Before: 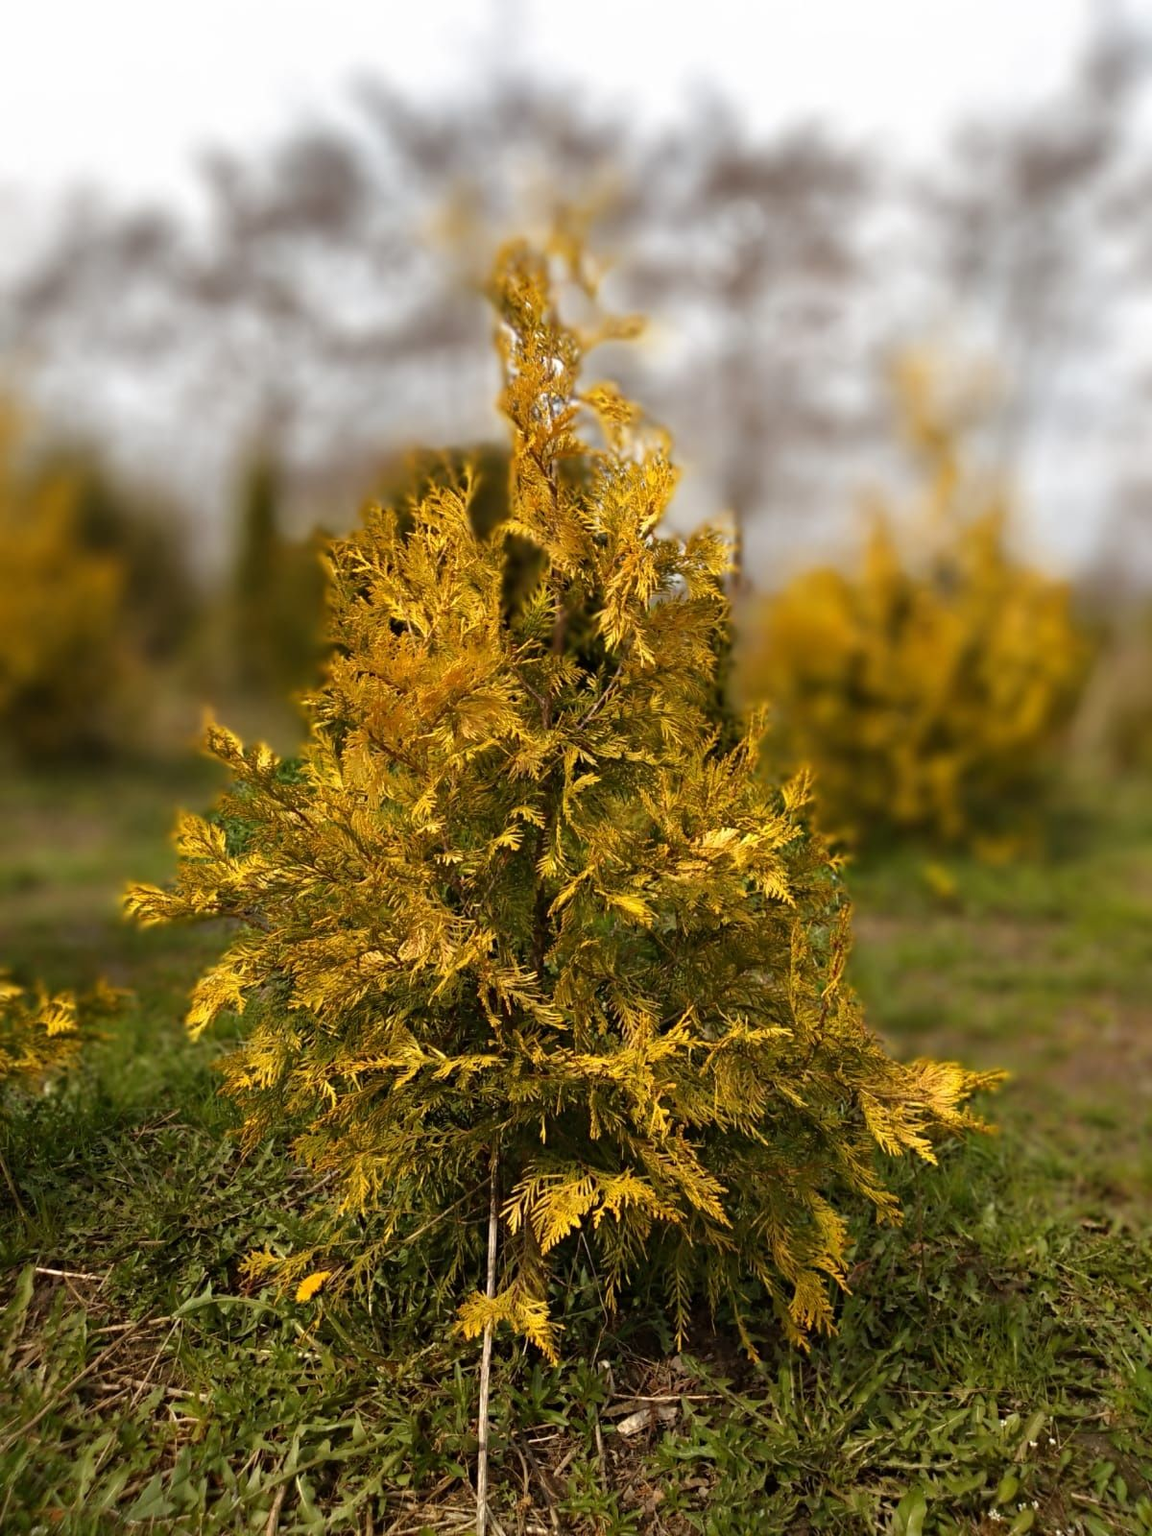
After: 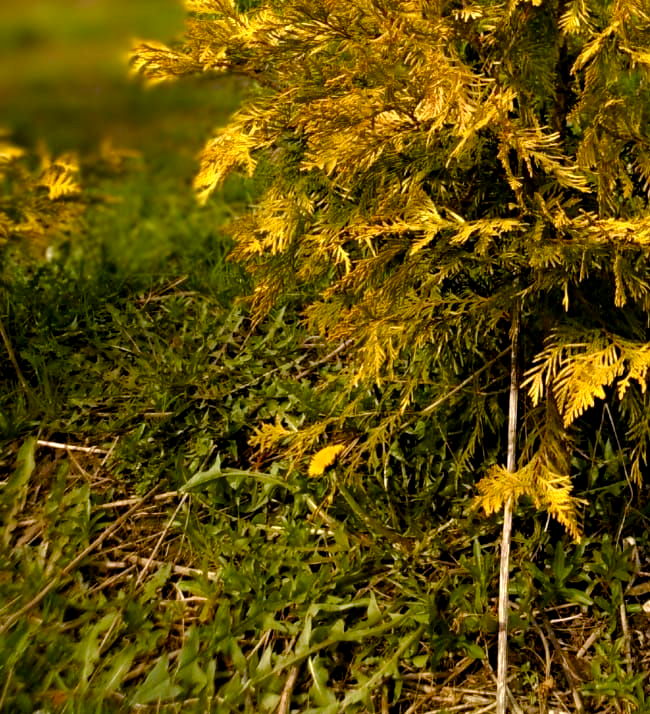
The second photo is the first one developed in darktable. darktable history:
crop and rotate: top 55.118%, right 45.769%, bottom 0.223%
tone equalizer: -8 EV -0.4 EV, -7 EV -0.378 EV, -6 EV -0.345 EV, -5 EV -0.192 EV, -3 EV 0.225 EV, -2 EV 0.313 EV, -1 EV 0.389 EV, +0 EV 0.444 EV
color balance rgb: highlights gain › luminance 1.033%, highlights gain › chroma 0.515%, highlights gain › hue 41.72°, global offset › luminance -0.483%, perceptual saturation grading › global saturation 20%, perceptual saturation grading › highlights -25.255%, perceptual saturation grading › shadows 50.003%, global vibrance 20%
